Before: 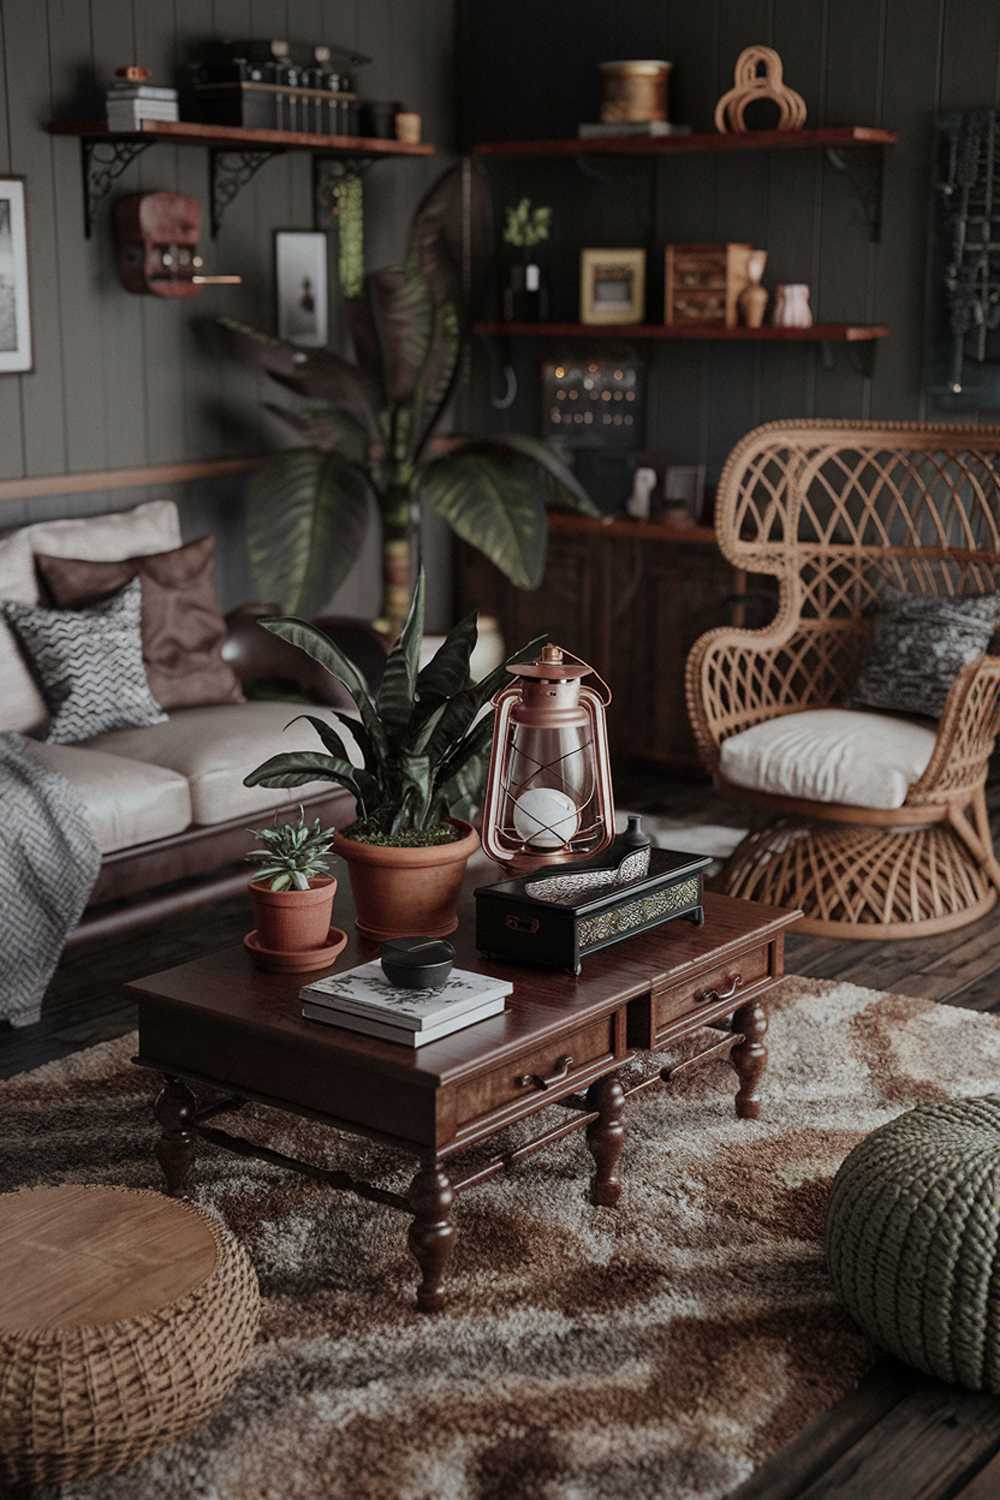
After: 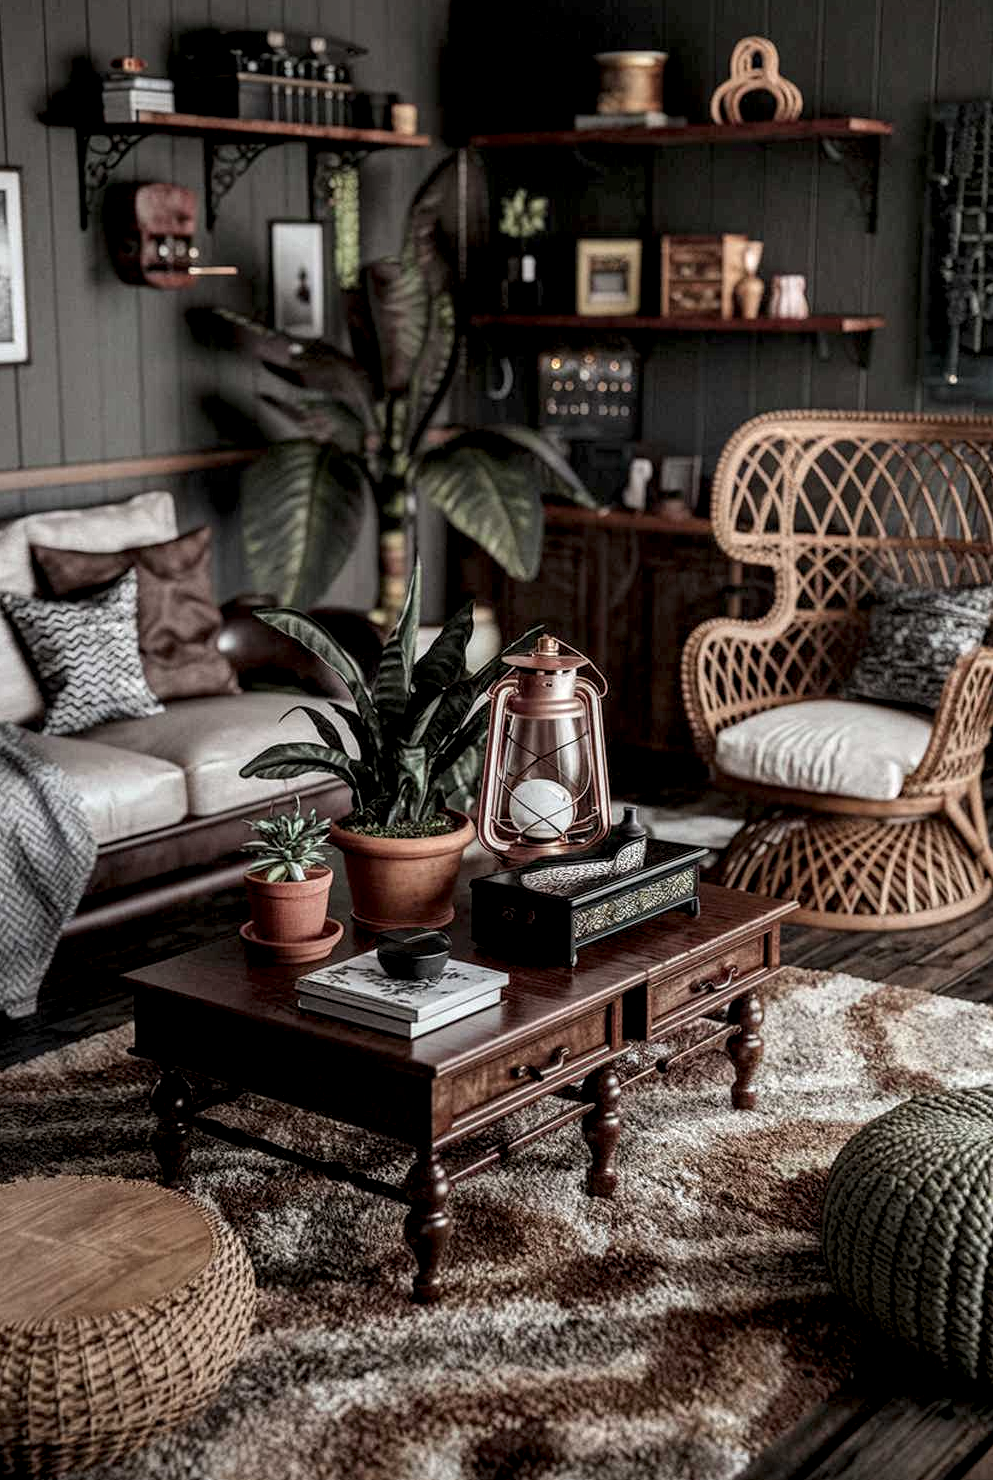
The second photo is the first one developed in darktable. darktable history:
crop: left 0.416%, top 0.653%, right 0.253%, bottom 0.662%
local contrast: highlights 16%, detail 187%
shadows and highlights: shadows 25.76, highlights -23.44
